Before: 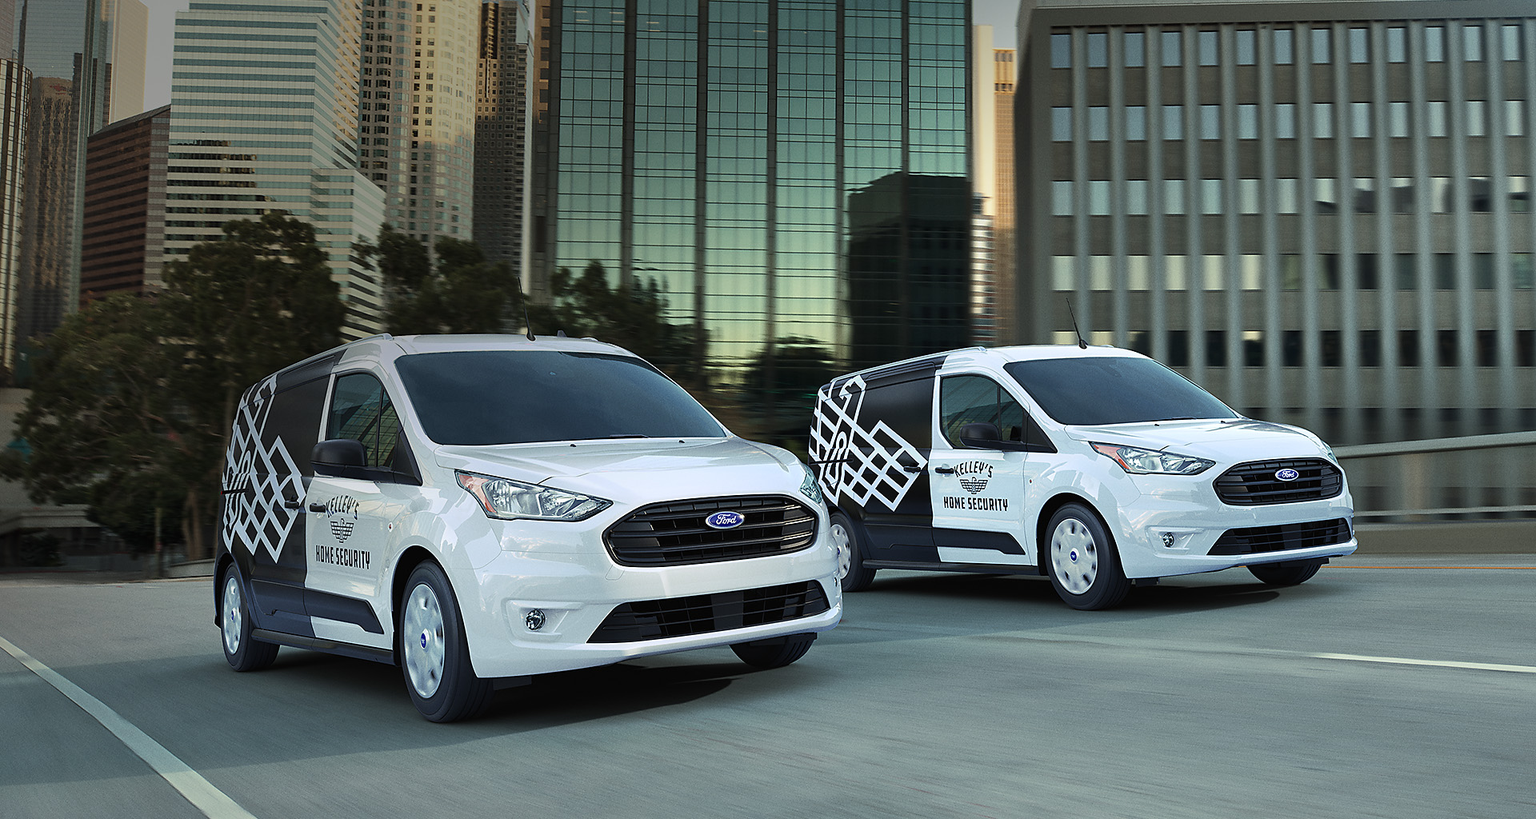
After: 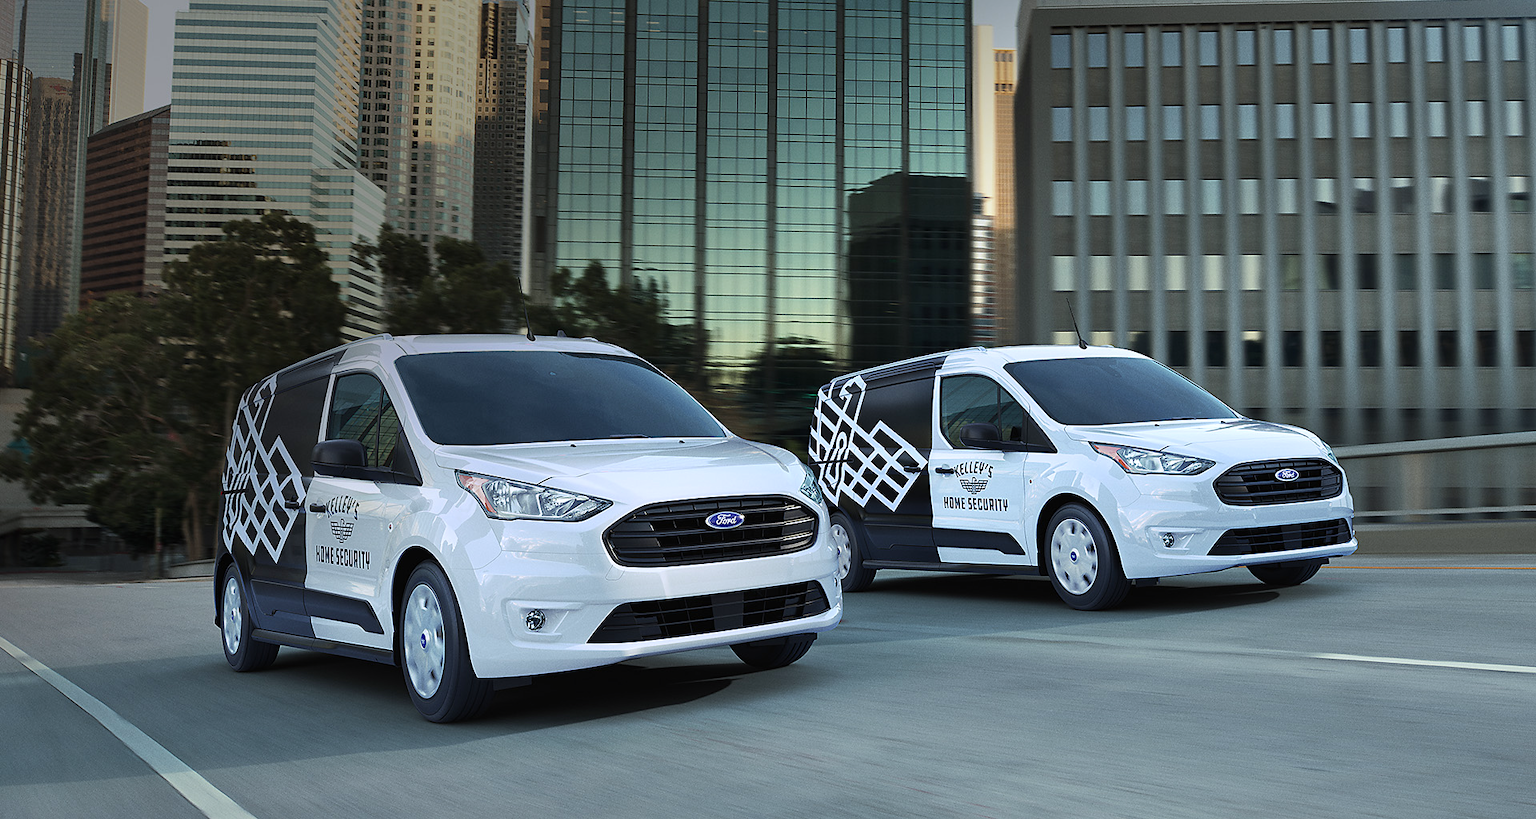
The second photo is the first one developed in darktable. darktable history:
exposure: compensate highlight preservation false
white balance: red 0.984, blue 1.059
